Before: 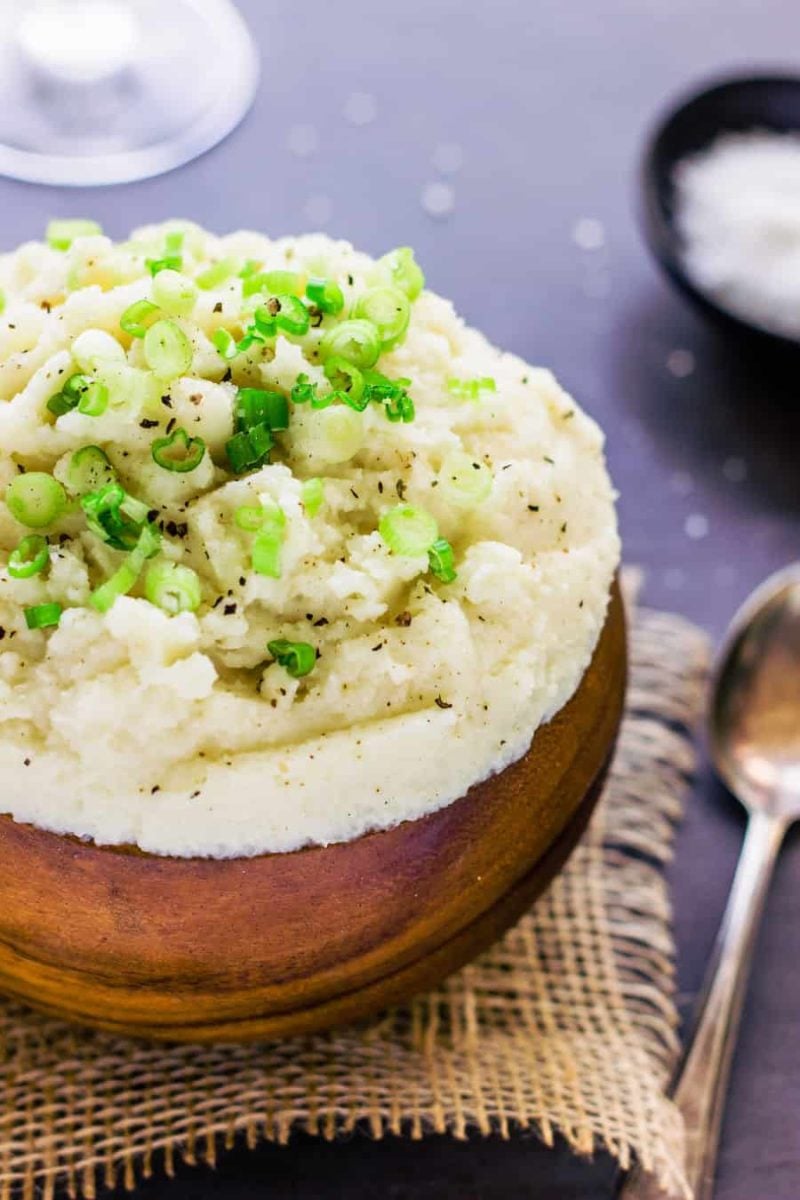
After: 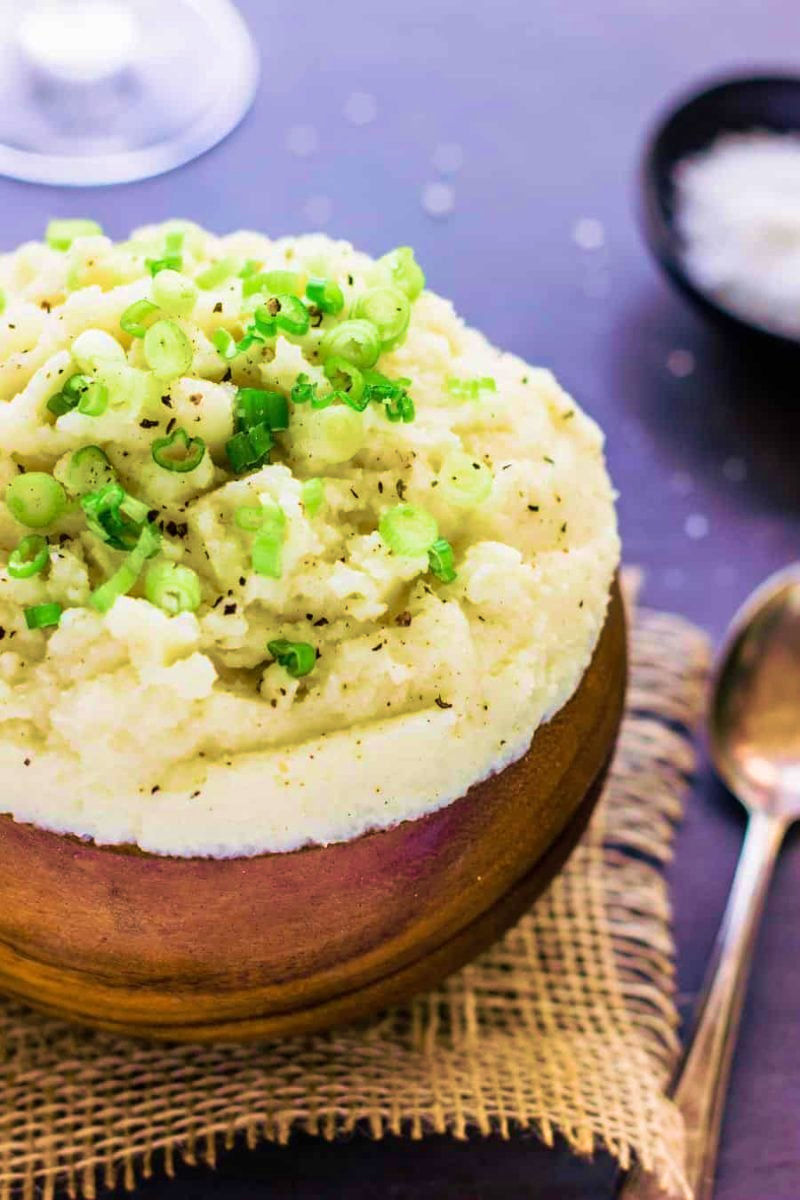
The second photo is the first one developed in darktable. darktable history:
velvia: strength 73.56%
